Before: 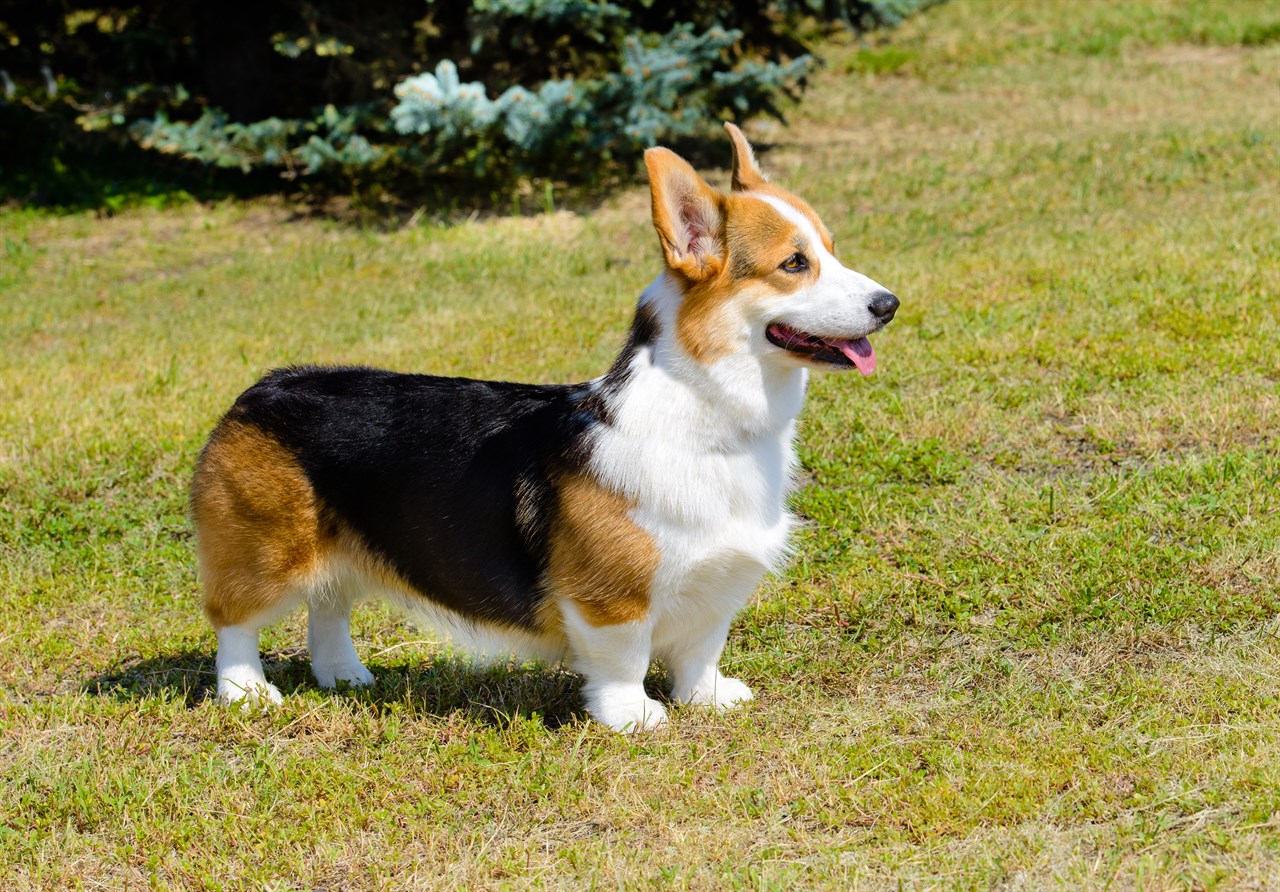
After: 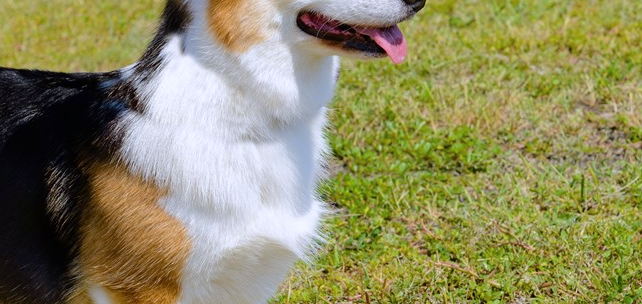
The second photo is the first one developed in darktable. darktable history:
crop: left 36.677%, top 35.075%, right 13.111%, bottom 30.745%
color calibration: illuminant as shot in camera, x 0.358, y 0.373, temperature 4628.91 K
shadows and highlights: shadows -20.11, white point adjustment -2.02, highlights -35.1
